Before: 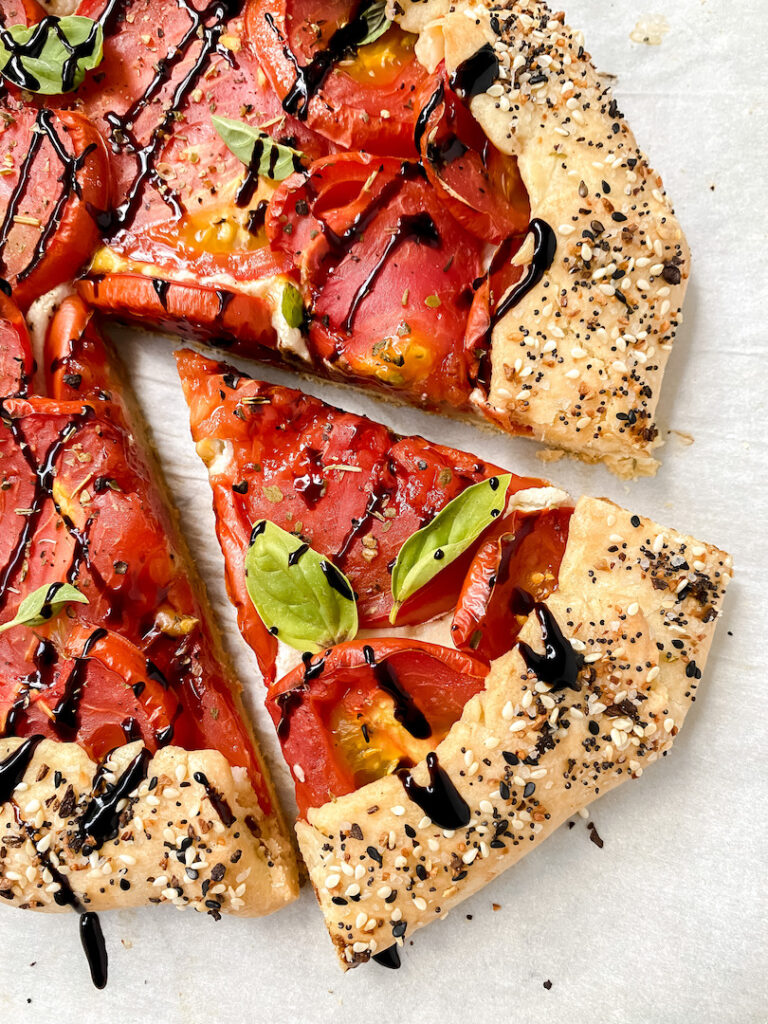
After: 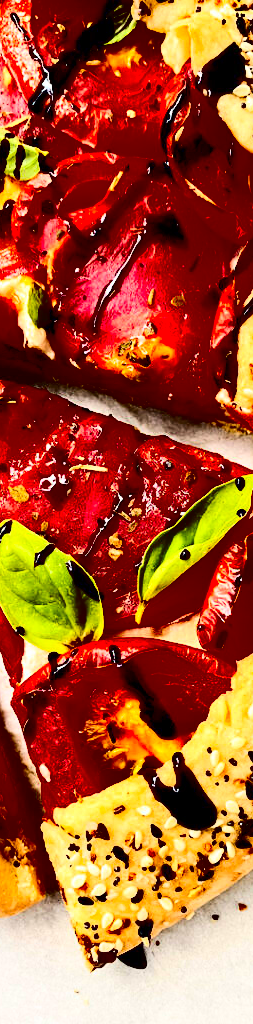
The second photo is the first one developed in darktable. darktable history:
contrast brightness saturation: contrast 0.768, brightness -0.984, saturation 1
crop: left 33.169%, right 33.788%
